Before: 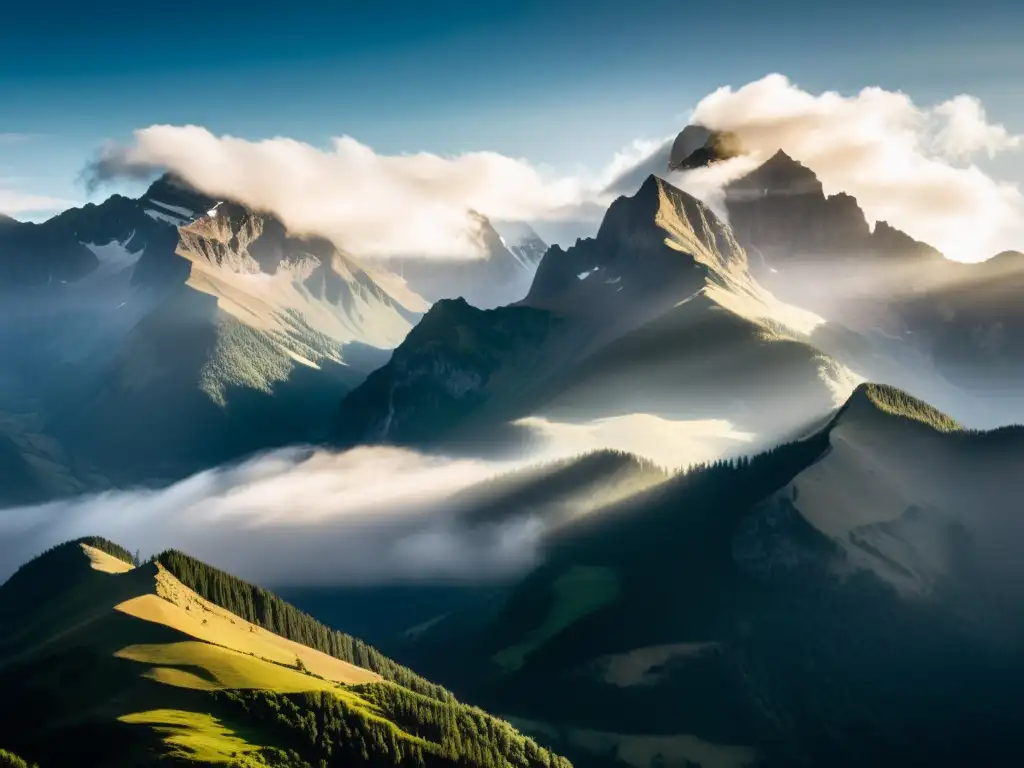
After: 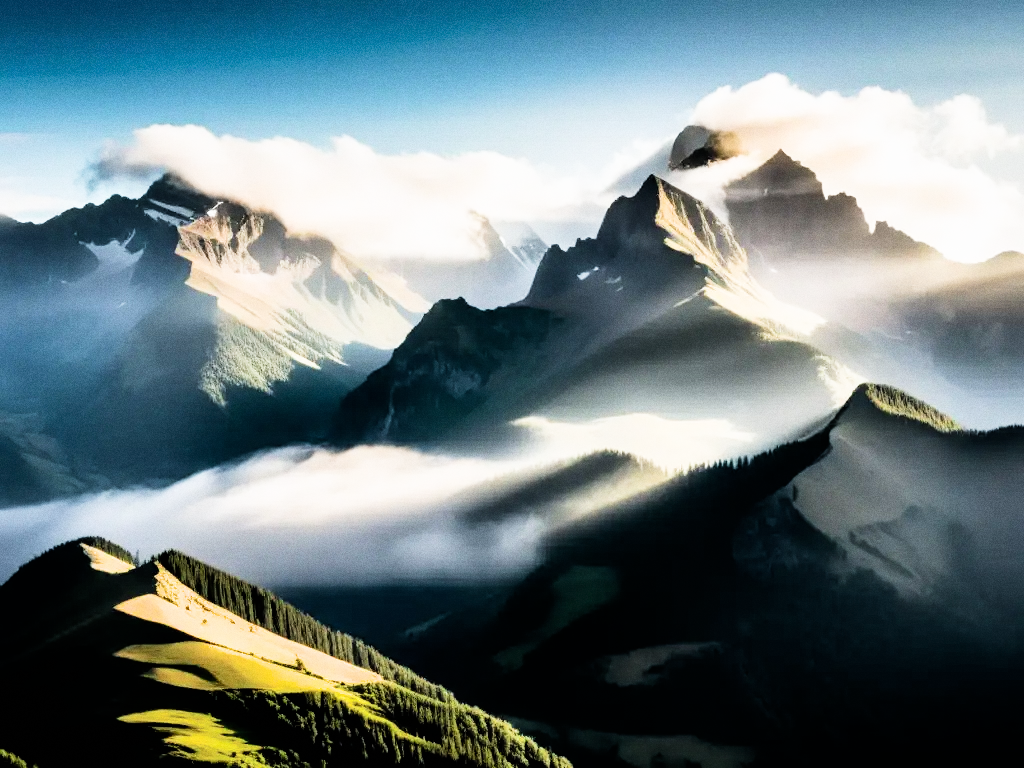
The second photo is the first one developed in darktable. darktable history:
exposure: exposure 0.766 EV, compensate highlight preservation false
filmic rgb: black relative exposure -5 EV, white relative exposure 3.5 EV, hardness 3.19, contrast 1.5, highlights saturation mix -50%
grain: coarseness 0.09 ISO
